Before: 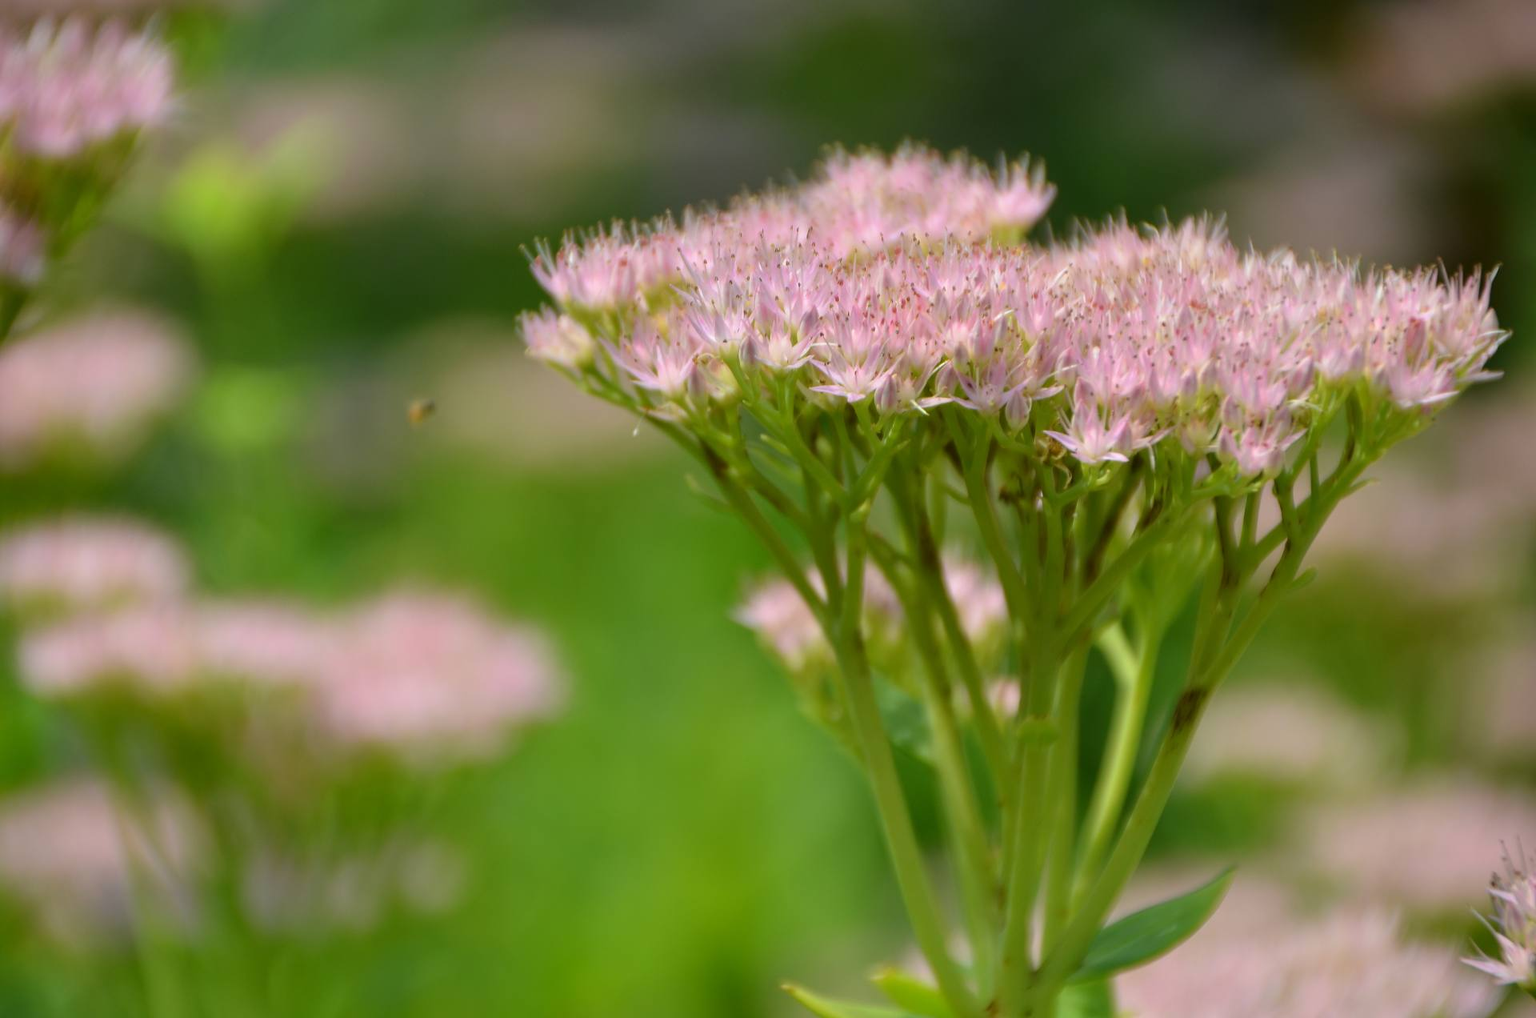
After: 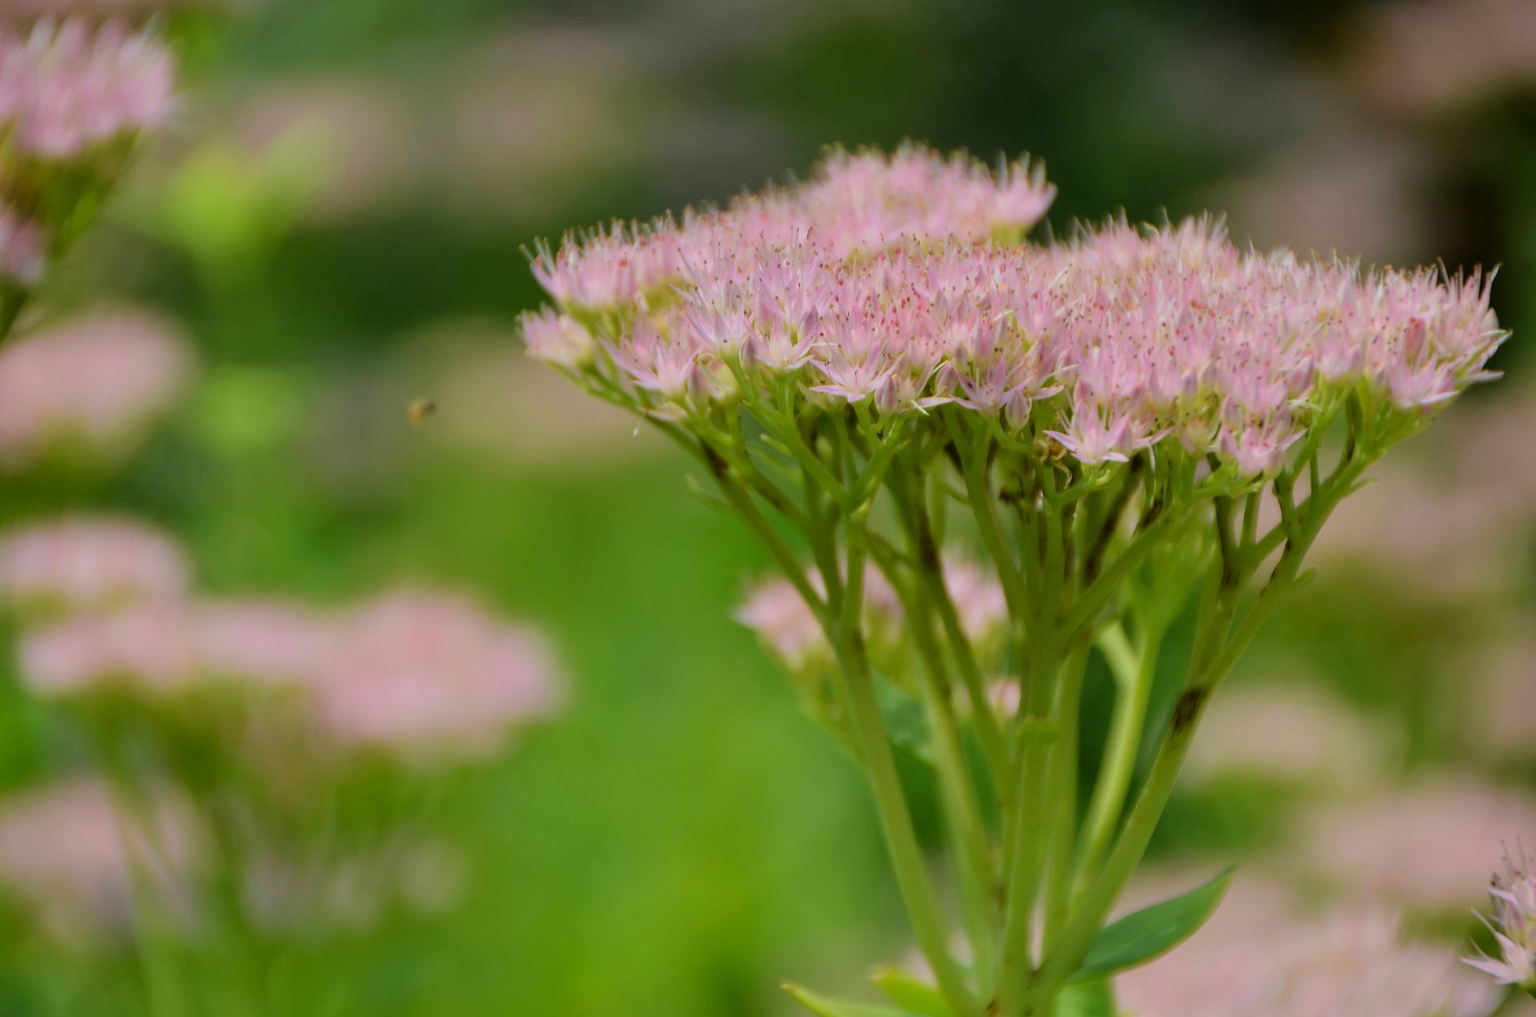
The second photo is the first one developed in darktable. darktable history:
velvia: strength 15.55%
filmic rgb: black relative exposure -7.65 EV, white relative exposure 4.56 EV, threshold 5.98 EV, hardness 3.61, preserve chrominance max RGB, enable highlight reconstruction true
